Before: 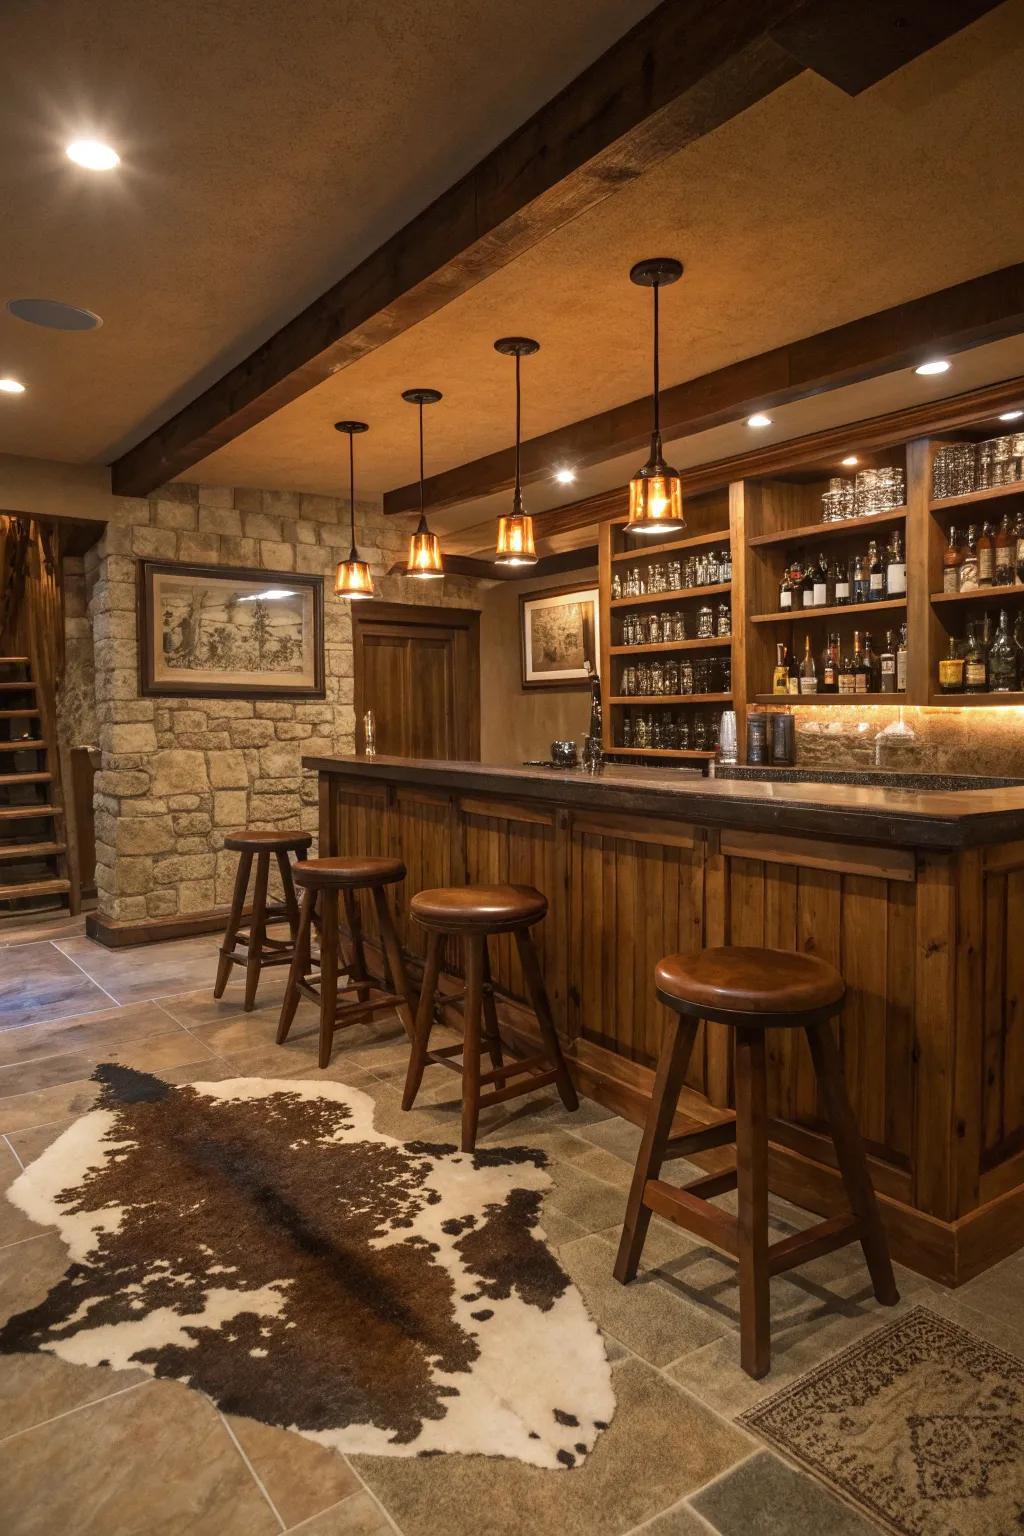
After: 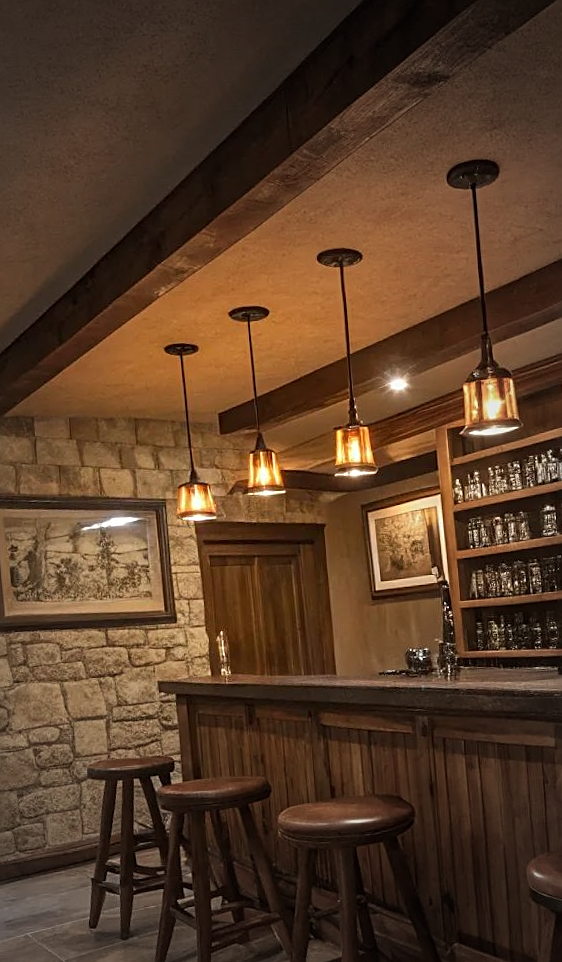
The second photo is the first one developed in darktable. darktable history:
vignetting: fall-off start 33.76%, fall-off radius 64.94%, brightness -0.575, center (-0.12, -0.002), width/height ratio 0.959
crop: left 17.835%, top 7.675%, right 32.881%, bottom 32.213%
rotate and perspective: rotation -4.2°, shear 0.006, automatic cropping off
sharpen: on, module defaults
